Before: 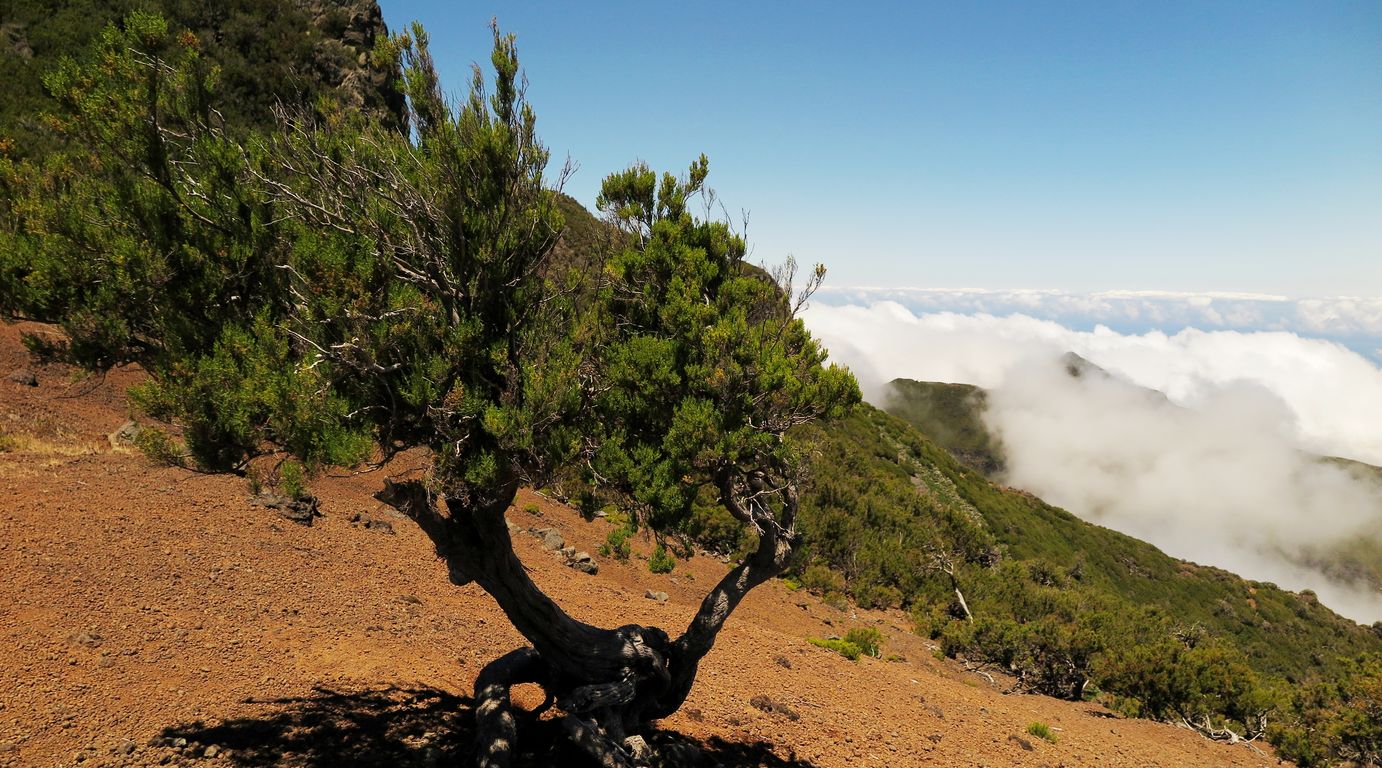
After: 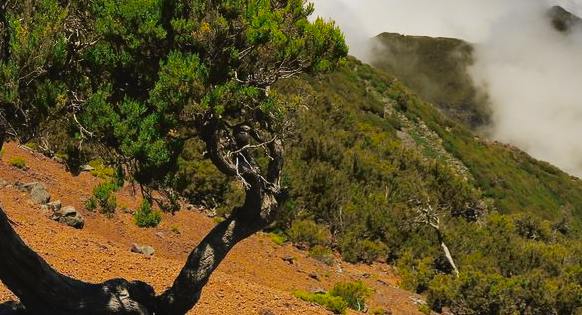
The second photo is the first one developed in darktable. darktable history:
tone curve: curves: ch0 [(0, 0.036) (0.053, 0.068) (0.211, 0.217) (0.519, 0.513) (0.847, 0.82) (0.991, 0.914)]; ch1 [(0, 0) (0.276, 0.206) (0.412, 0.353) (0.482, 0.475) (0.495, 0.5) (0.509, 0.502) (0.563, 0.57) (0.667, 0.672) (0.788, 0.809) (1, 1)]; ch2 [(0, 0) (0.438, 0.456) (0.473, 0.47) (0.503, 0.503) (0.523, 0.528) (0.562, 0.571) (0.612, 0.61) (0.679, 0.72) (1, 1)], color space Lab, independent channels, preserve colors none
crop: left 37.221%, top 45.169%, right 20.63%, bottom 13.777%
shadows and highlights: shadows 20.91, highlights -82.73, soften with gaussian
